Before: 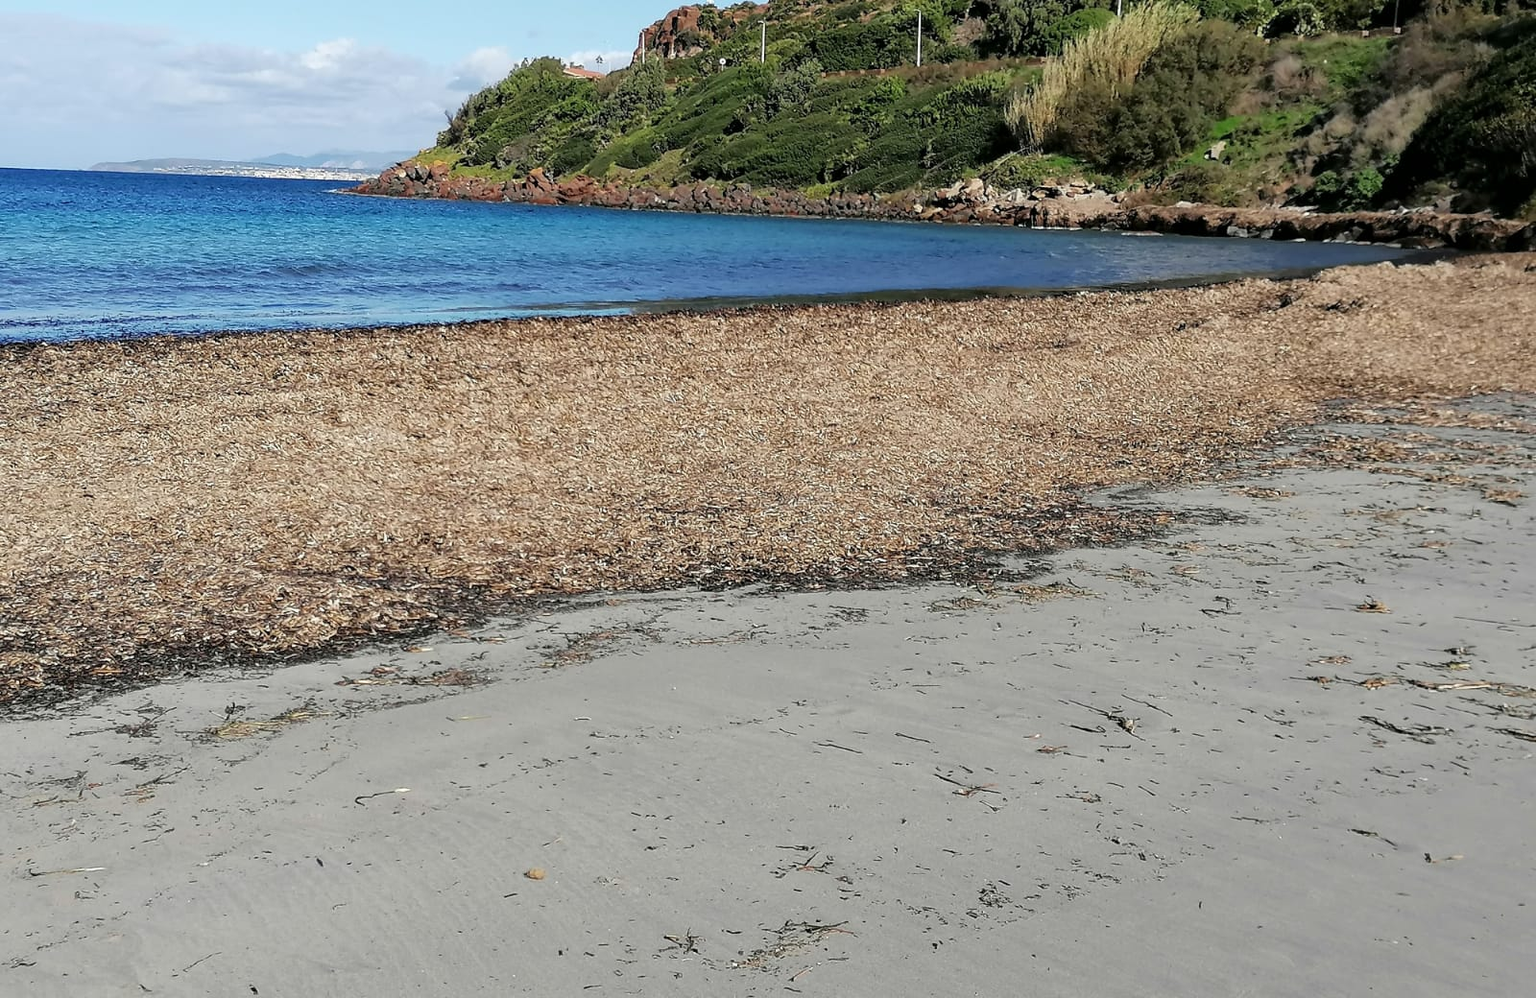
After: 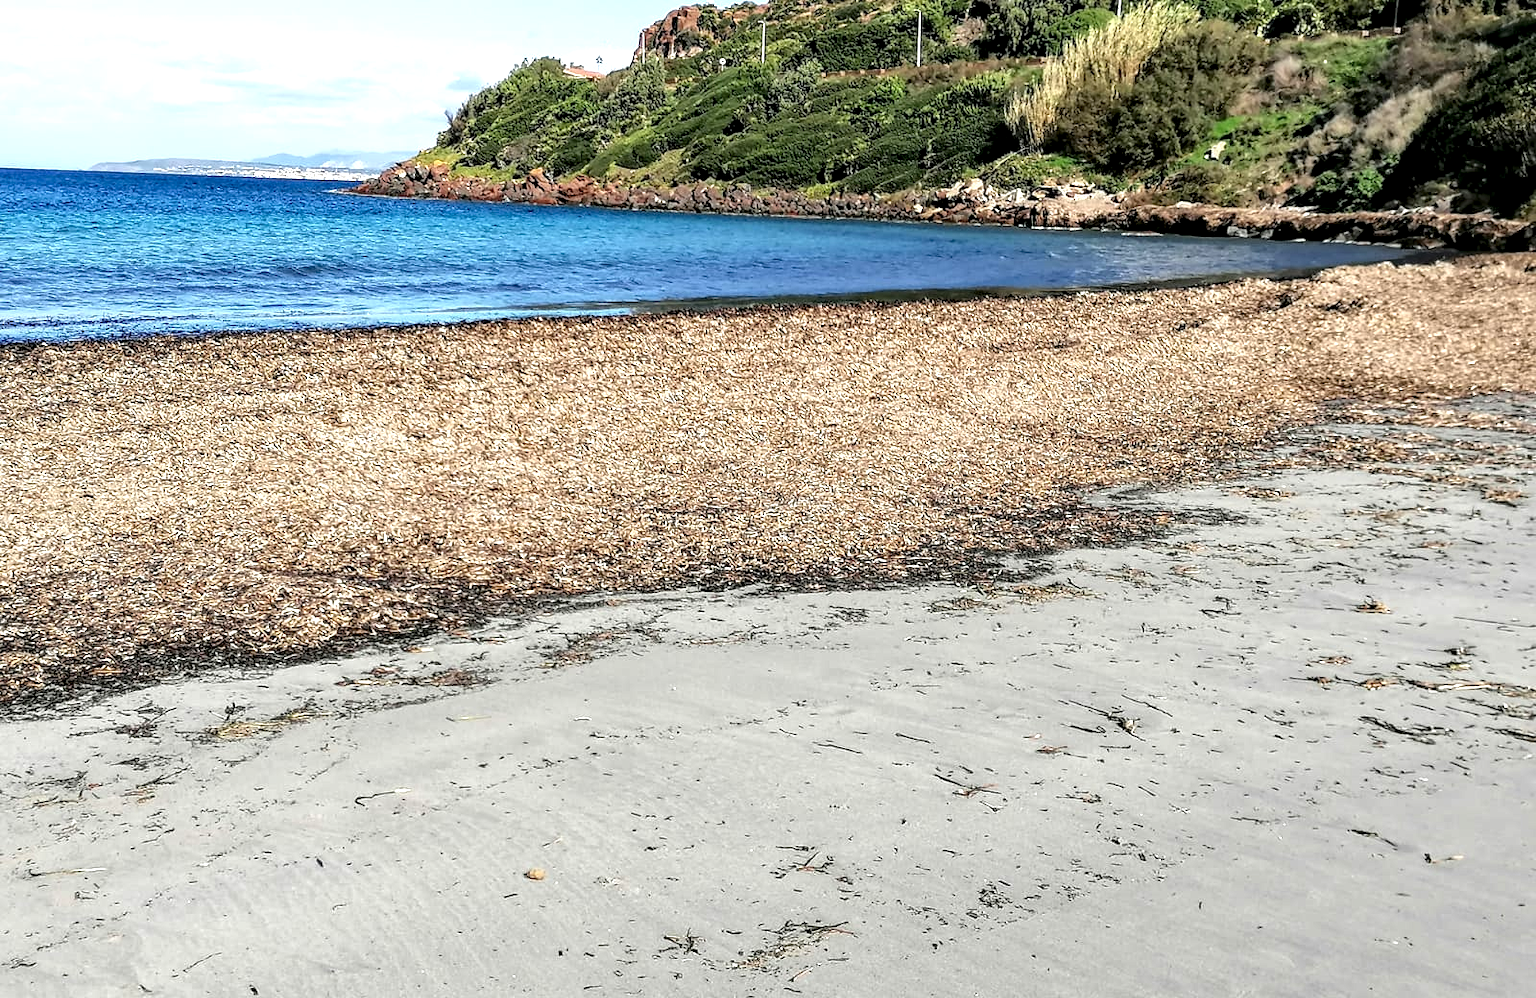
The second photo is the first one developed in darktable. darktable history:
local contrast: detail 155%
exposure: exposure 0.758 EV, compensate exposure bias true, compensate highlight preservation false
